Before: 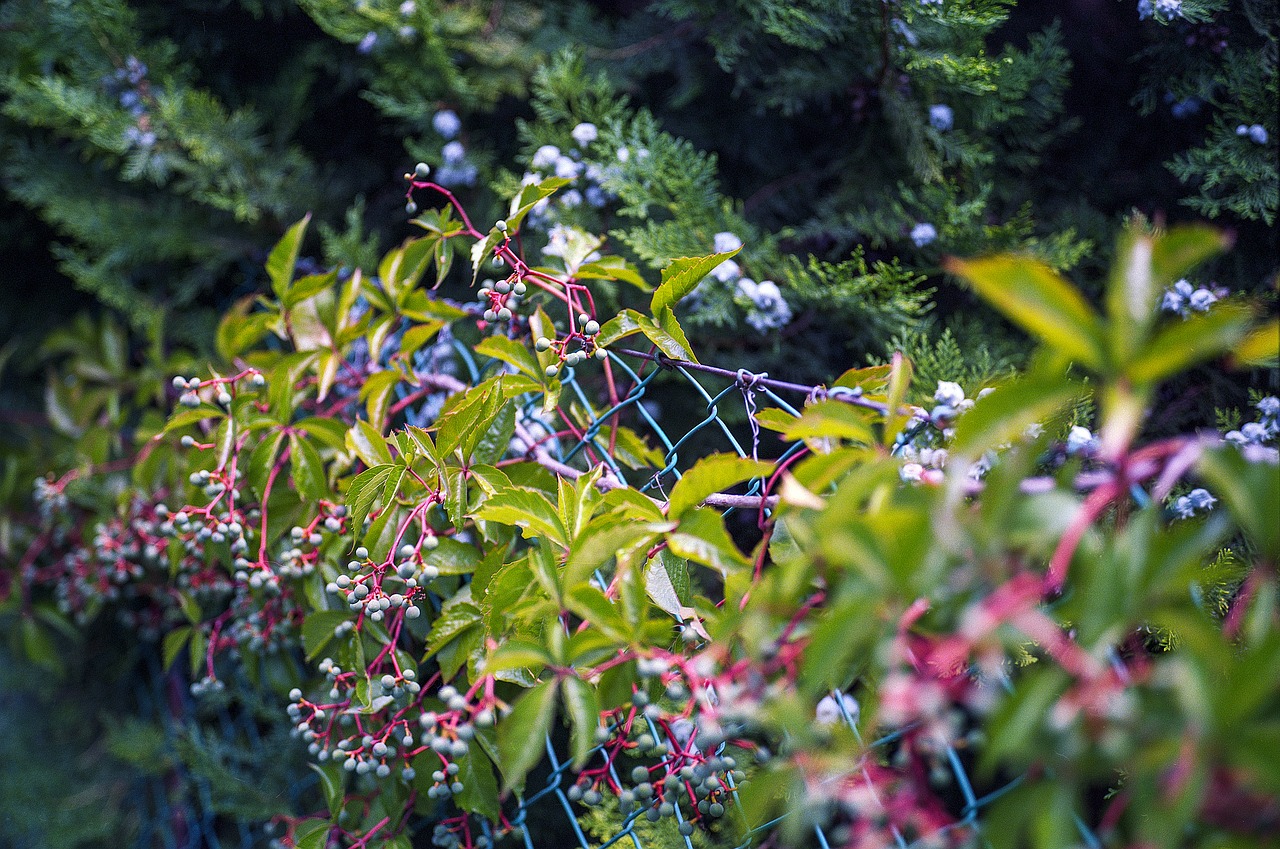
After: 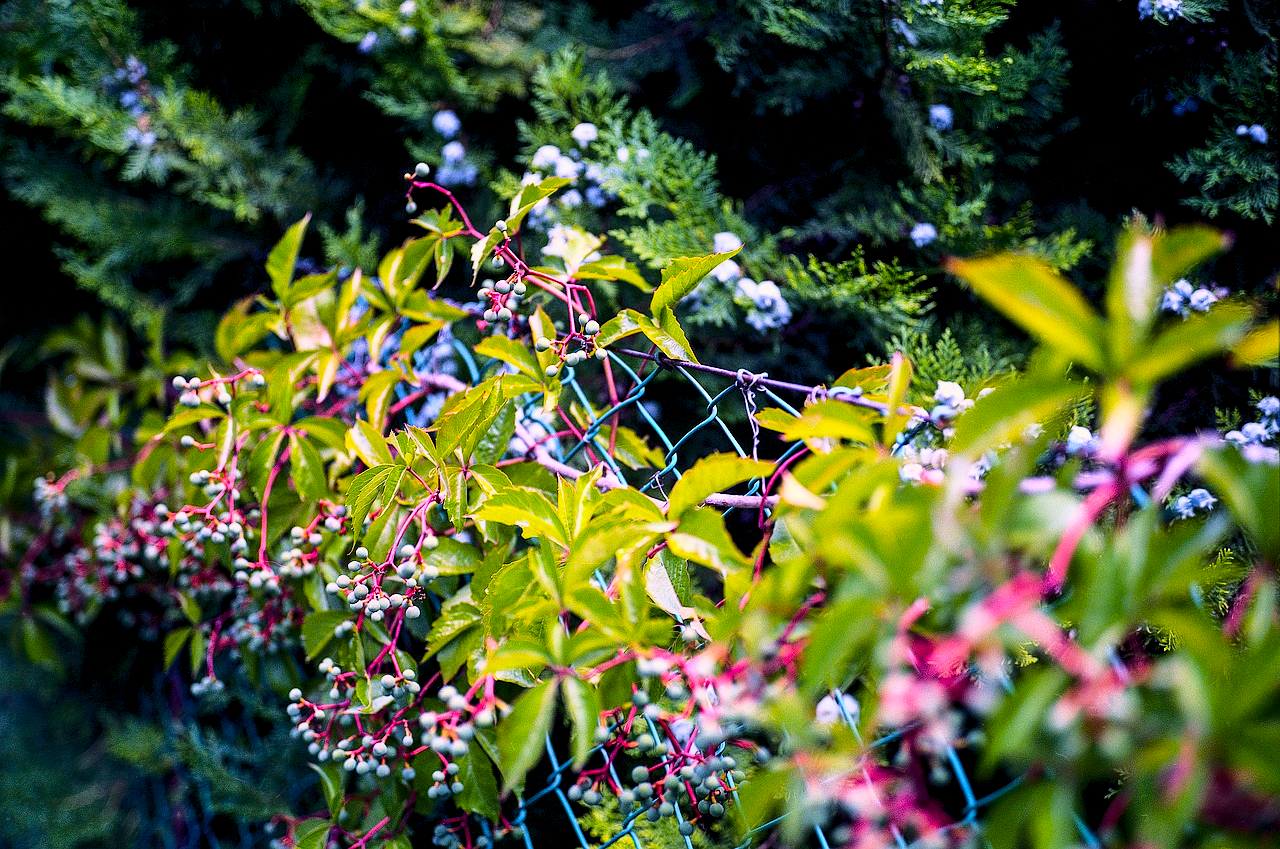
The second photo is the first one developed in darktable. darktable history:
exposure: exposure -0.24 EV, compensate highlight preservation false
color balance rgb: highlights gain › chroma 1.702%, highlights gain › hue 57.39°, global offset › luminance -0.878%, perceptual saturation grading › global saturation 15.055%, global vibrance 20%
base curve: curves: ch0 [(0, 0) (0.028, 0.03) (0.121, 0.232) (0.46, 0.748) (0.859, 0.968) (1, 1)]
